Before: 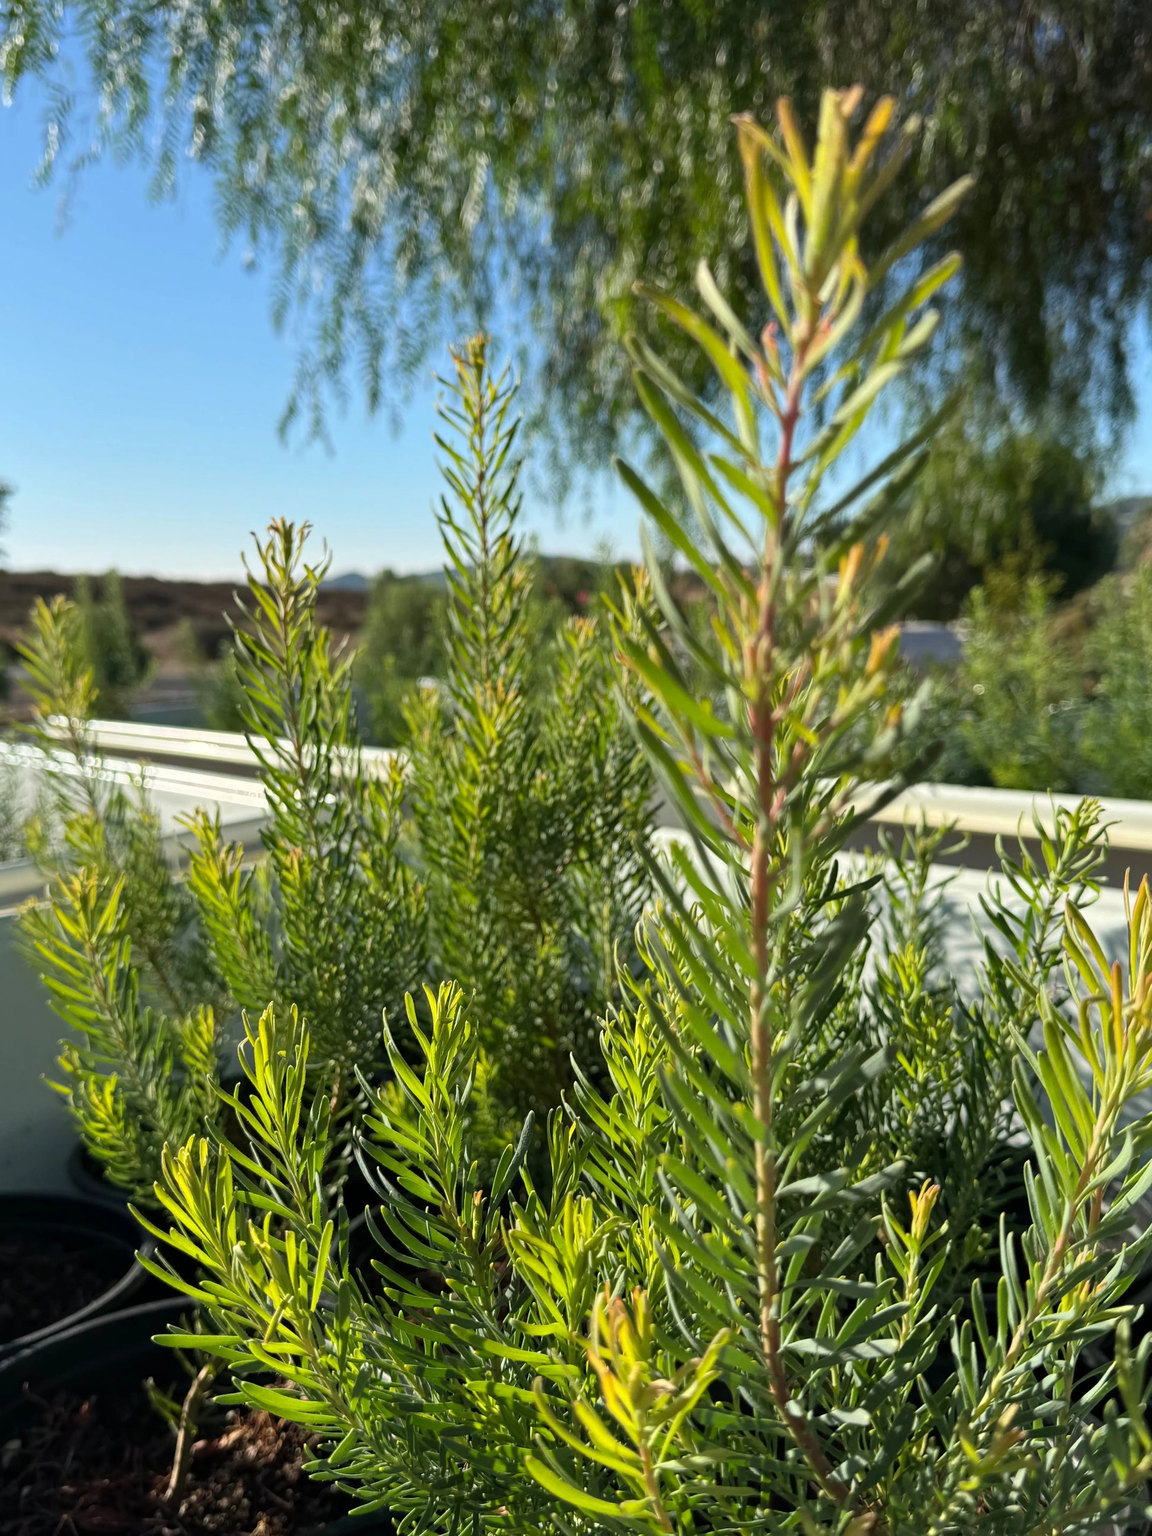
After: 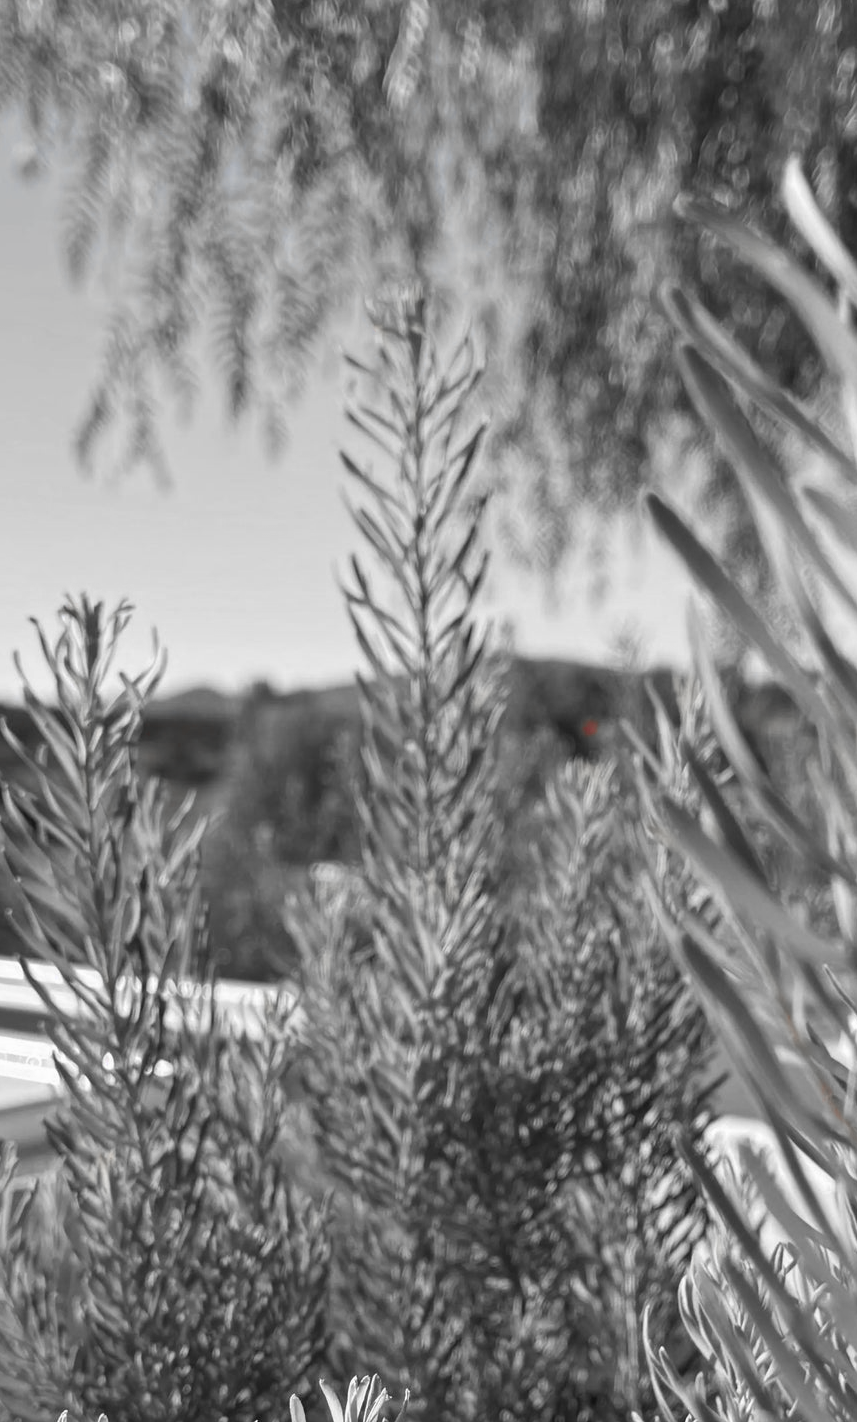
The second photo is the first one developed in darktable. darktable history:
white balance: red 0.974, blue 1.044
color zones: curves: ch0 [(0, 0.278) (0.143, 0.5) (0.286, 0.5) (0.429, 0.5) (0.571, 0.5) (0.714, 0.5) (0.857, 0.5) (1, 0.5)]; ch1 [(0, 1) (0.143, 0.165) (0.286, 0) (0.429, 0) (0.571, 0) (0.714, 0) (0.857, 0.5) (1, 0.5)]; ch2 [(0, 0.508) (0.143, 0.5) (0.286, 0.5) (0.429, 0.5) (0.571, 0.5) (0.714, 0.5) (0.857, 0.5) (1, 0.5)]
crop: left 20.248%, top 10.86%, right 35.675%, bottom 34.321%
